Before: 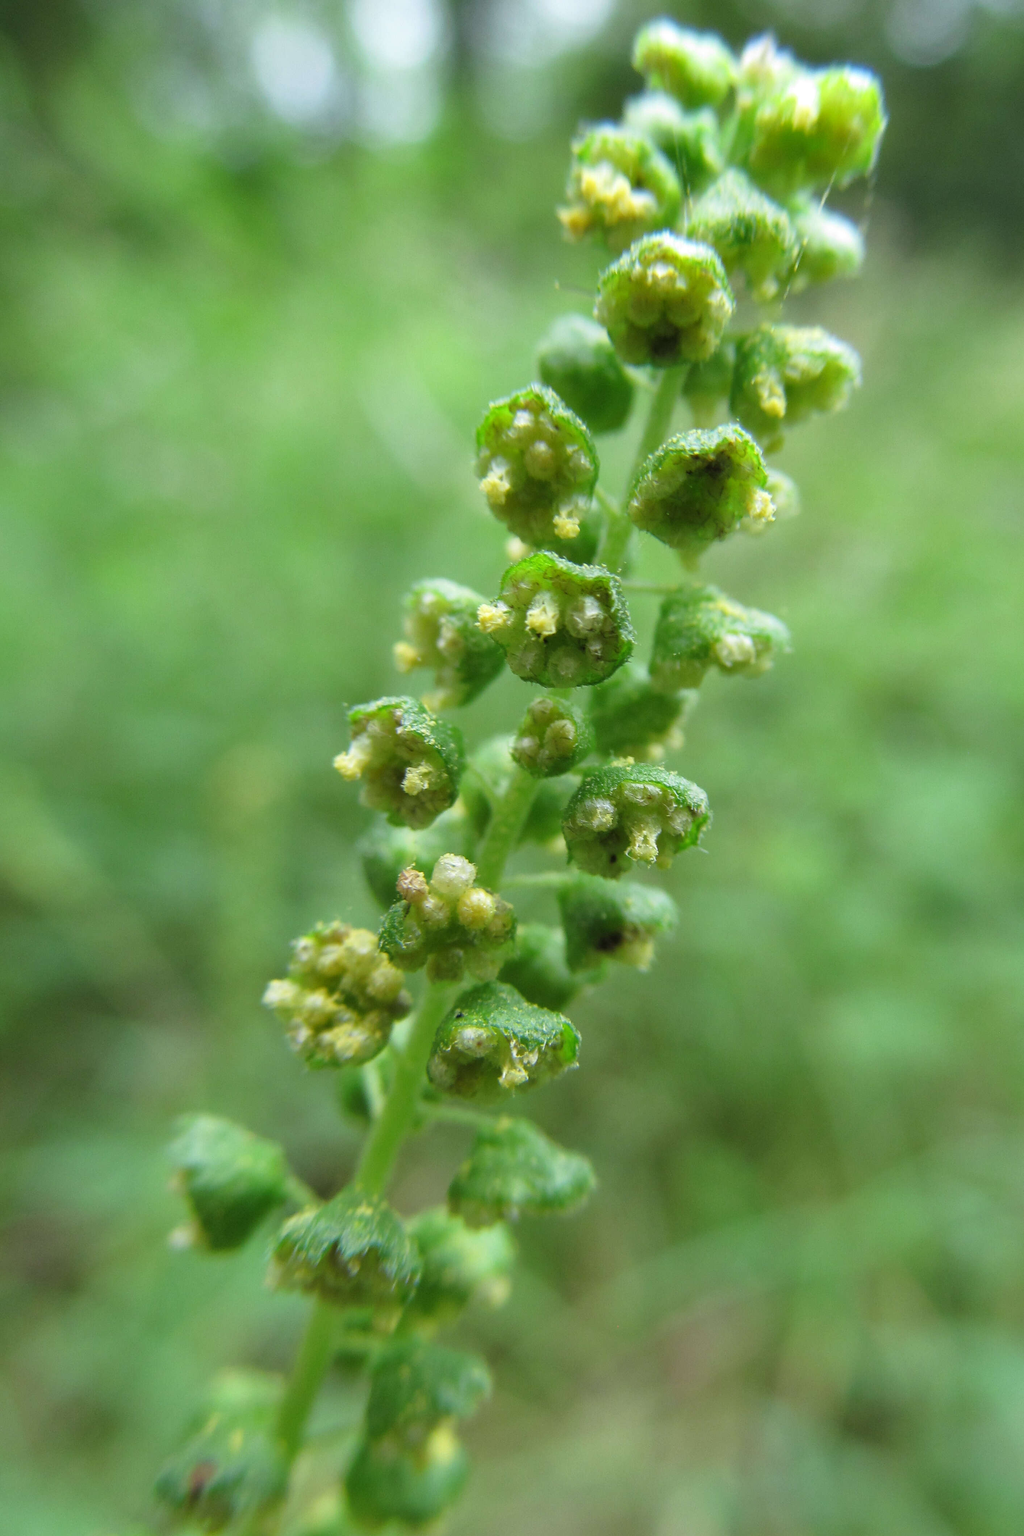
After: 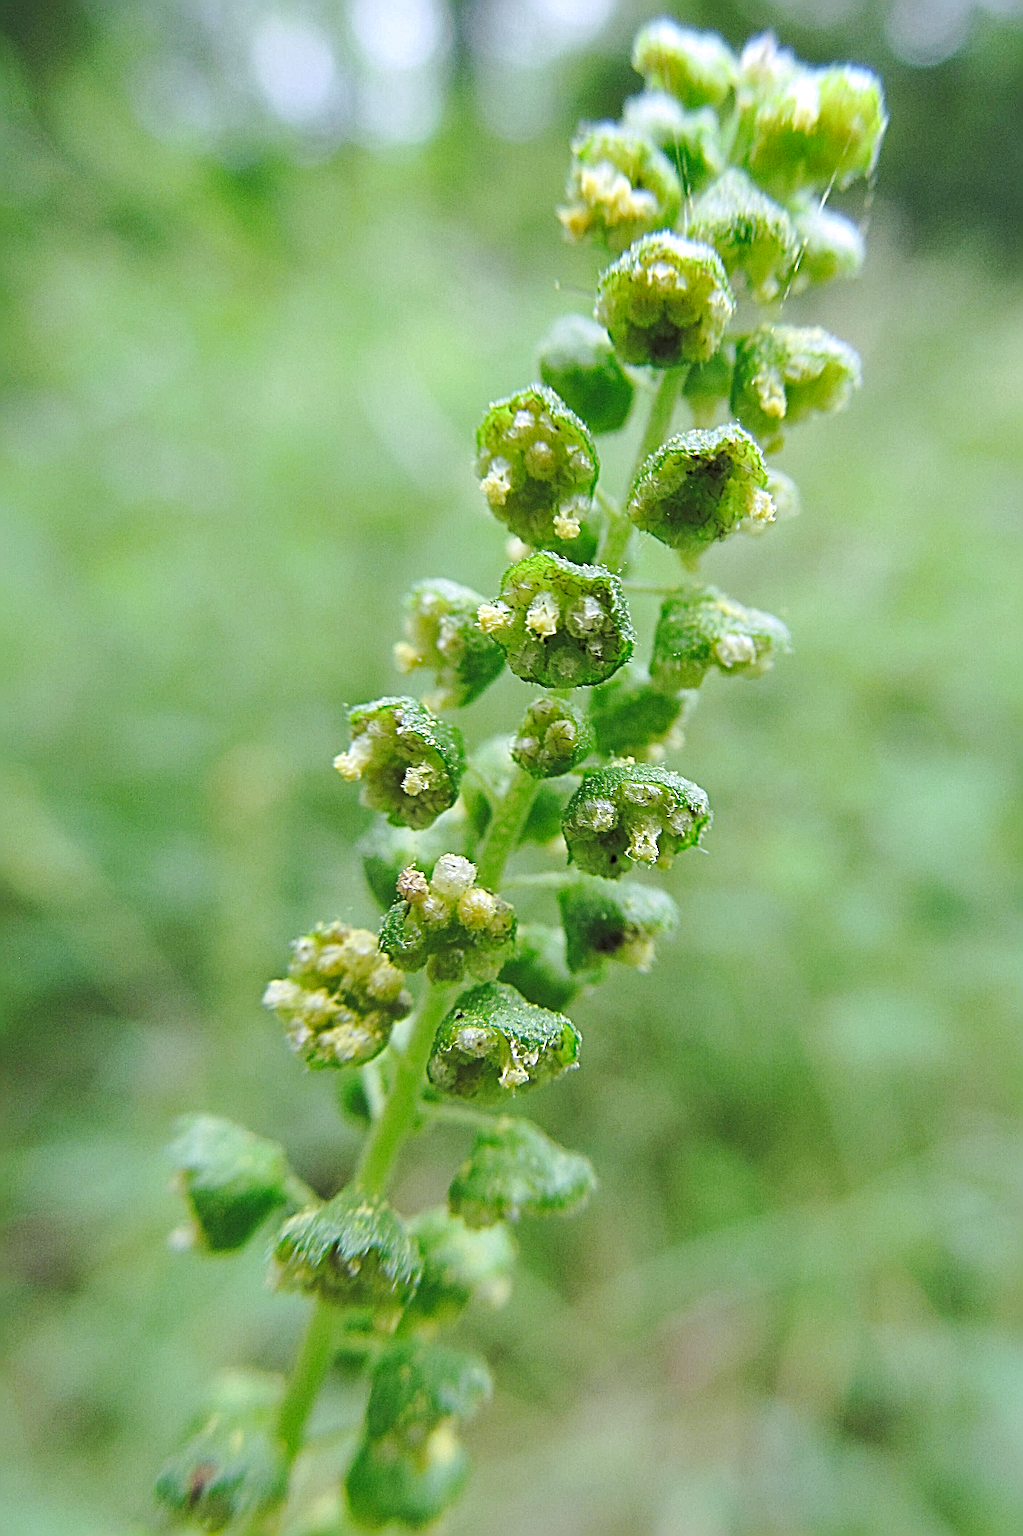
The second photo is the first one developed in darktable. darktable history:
white balance: red 1.004, blue 1.096
sharpen: radius 6.3, amount 1.8, threshold 0
tone curve: curves: ch0 [(0, 0) (0.003, 0.06) (0.011, 0.071) (0.025, 0.085) (0.044, 0.104) (0.069, 0.123) (0.1, 0.146) (0.136, 0.167) (0.177, 0.205) (0.224, 0.248) (0.277, 0.309) (0.335, 0.384) (0.399, 0.467) (0.468, 0.553) (0.543, 0.633) (0.623, 0.698) (0.709, 0.769) (0.801, 0.841) (0.898, 0.912) (1, 1)], preserve colors none
